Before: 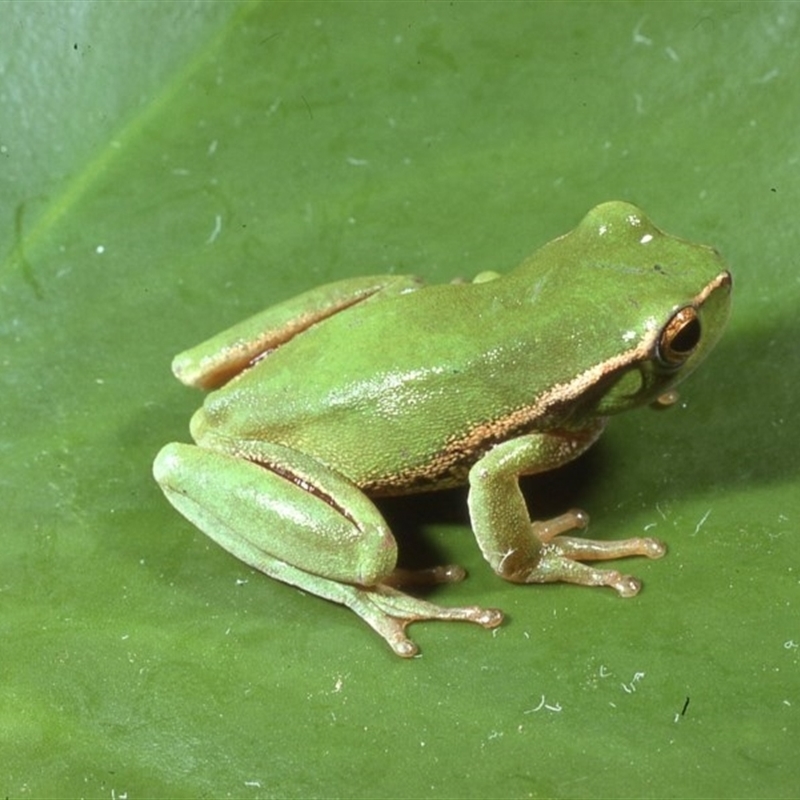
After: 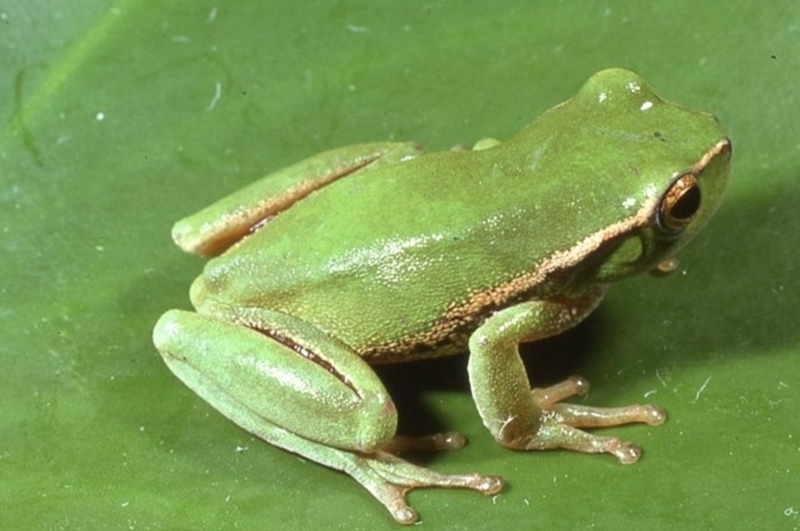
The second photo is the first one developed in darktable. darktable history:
crop: top 16.744%, bottom 16.788%
